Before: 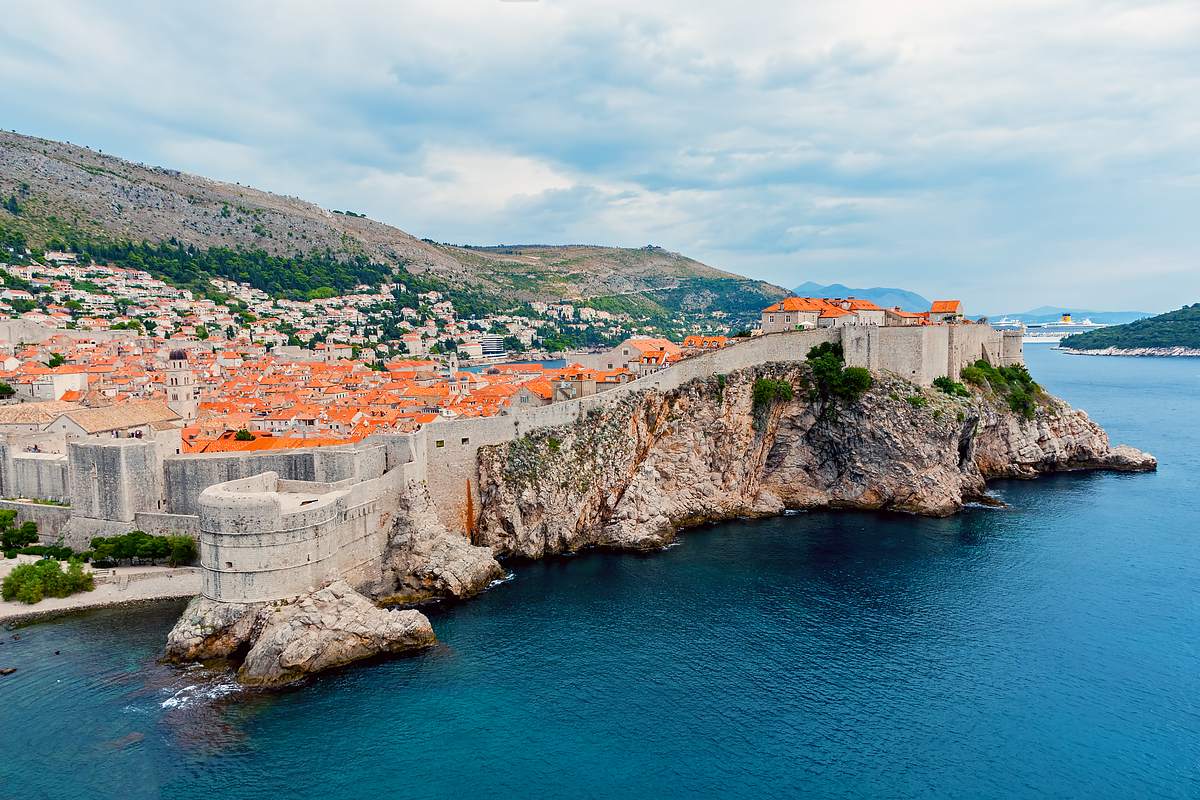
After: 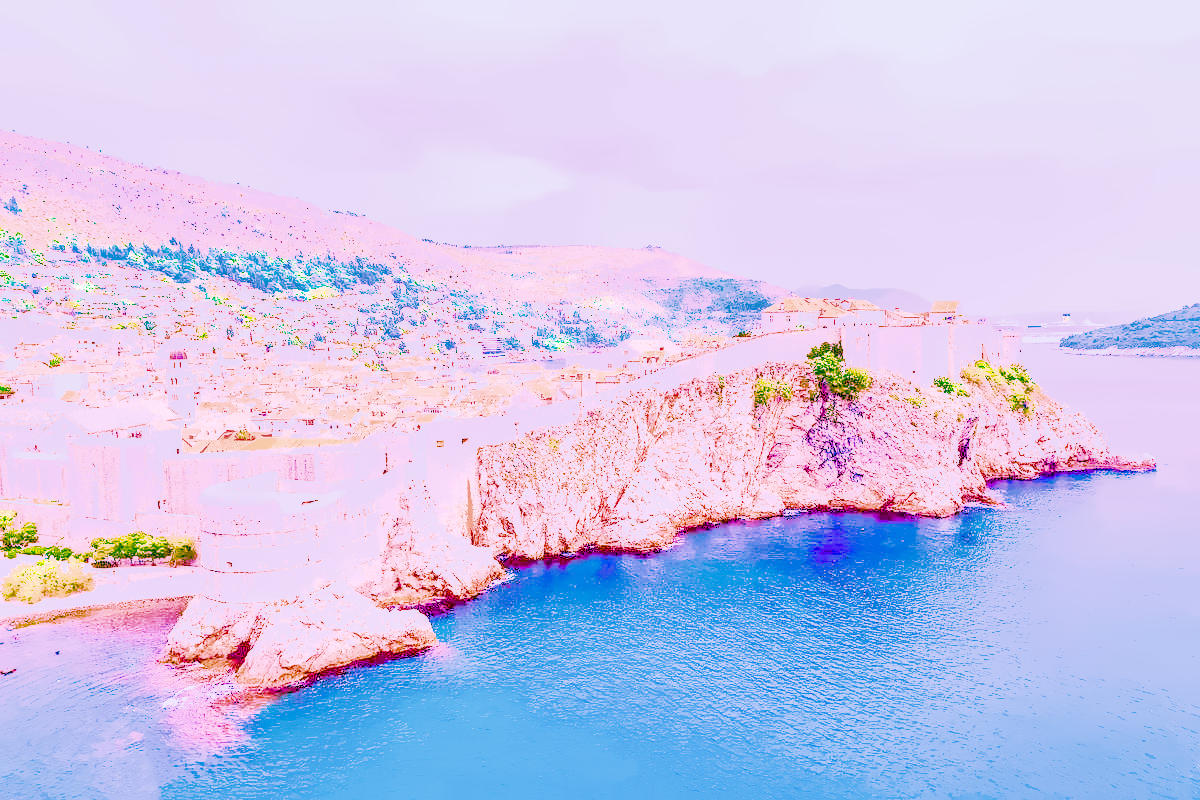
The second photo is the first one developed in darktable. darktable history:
local contrast: on, module defaults
color calibration: illuminant as shot in camera, x 0.358, y 0.373, temperature 4628.91 K
denoise (profiled): preserve shadows 1.52, scattering 0.002, a [-1, 0, 0], compensate highlight preservation false
haze removal: compatibility mode true, adaptive false
highlight reconstruction: on, module defaults
hot pixels: on, module defaults
lens correction: scale 1, crop 1, focal 16, aperture 5.6, distance 1000, camera "Canon EOS RP", lens "Canon RF 16mm F2.8 STM"
shadows and highlights: on, module defaults
white balance: red 2.229, blue 1.46
velvia: on, module defaults
color balance rgb "Colors on Steroids": linear chroma grading › shadows 10%, linear chroma grading › highlights 10%, linear chroma grading › global chroma 15%, linear chroma grading › mid-tones 15%, perceptual saturation grading › global saturation 40%, perceptual saturation grading › highlights -25%, perceptual saturation grading › mid-tones 35%, perceptual saturation grading › shadows 35%, perceptual brilliance grading › global brilliance 11.29%, global vibrance 11.29%
filmic rgb: black relative exposure -16 EV, white relative exposure 6.29 EV, hardness 5.1, contrast 1.35
tone equalizer "mask blending: all purposes": on, module defaults
exposure: black level correction 0, exposure 1.45 EV, compensate exposure bias true, compensate highlight preservation false
